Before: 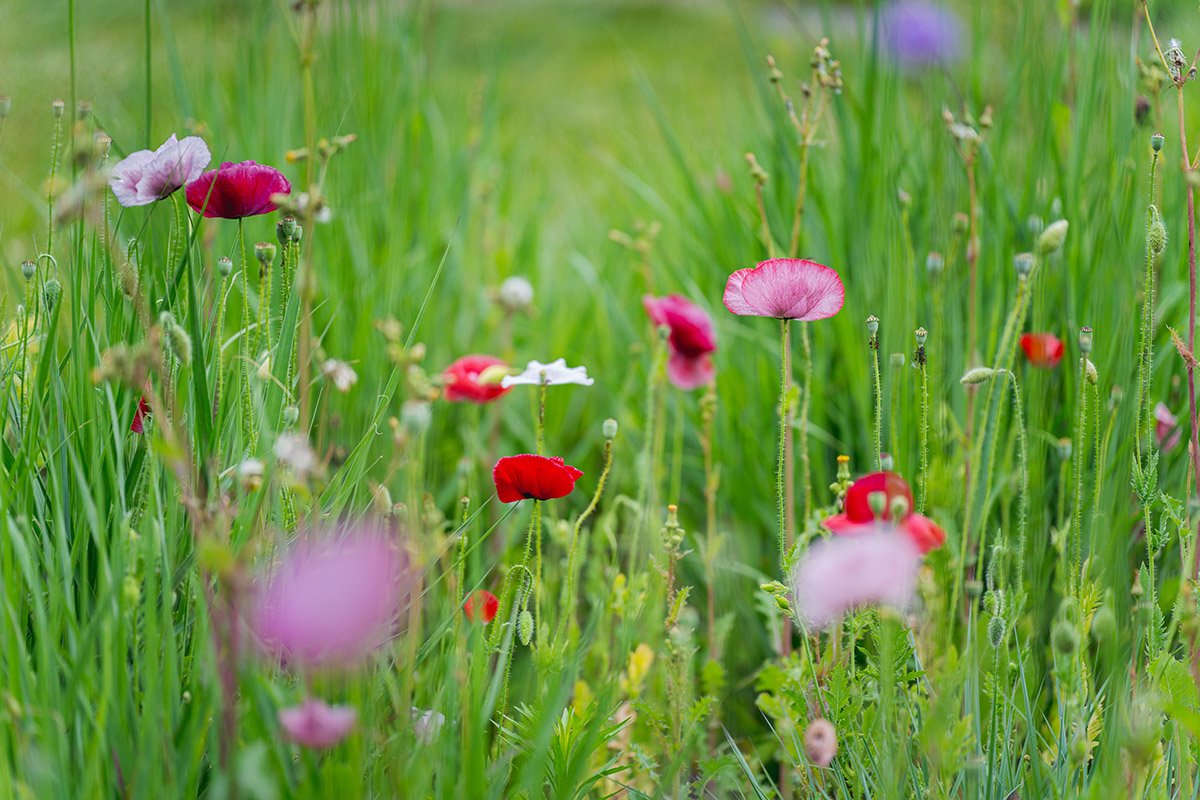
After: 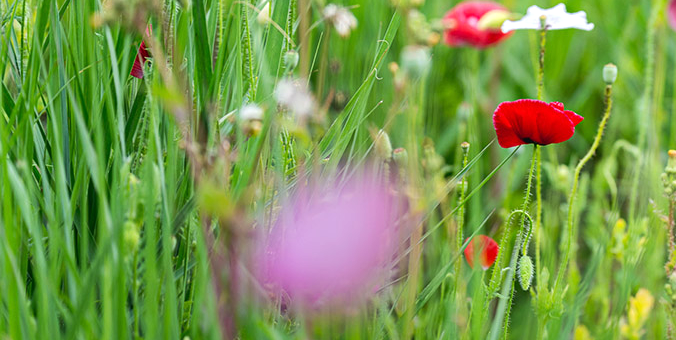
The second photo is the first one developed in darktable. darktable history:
tone equalizer: -8 EV -0.417 EV, -7 EV -0.389 EV, -6 EV -0.333 EV, -5 EV -0.222 EV, -3 EV 0.222 EV, -2 EV 0.333 EV, -1 EV 0.389 EV, +0 EV 0.417 EV, edges refinement/feathering 500, mask exposure compensation -1.57 EV, preserve details no
crop: top 44.483%, right 43.593%, bottom 12.892%
